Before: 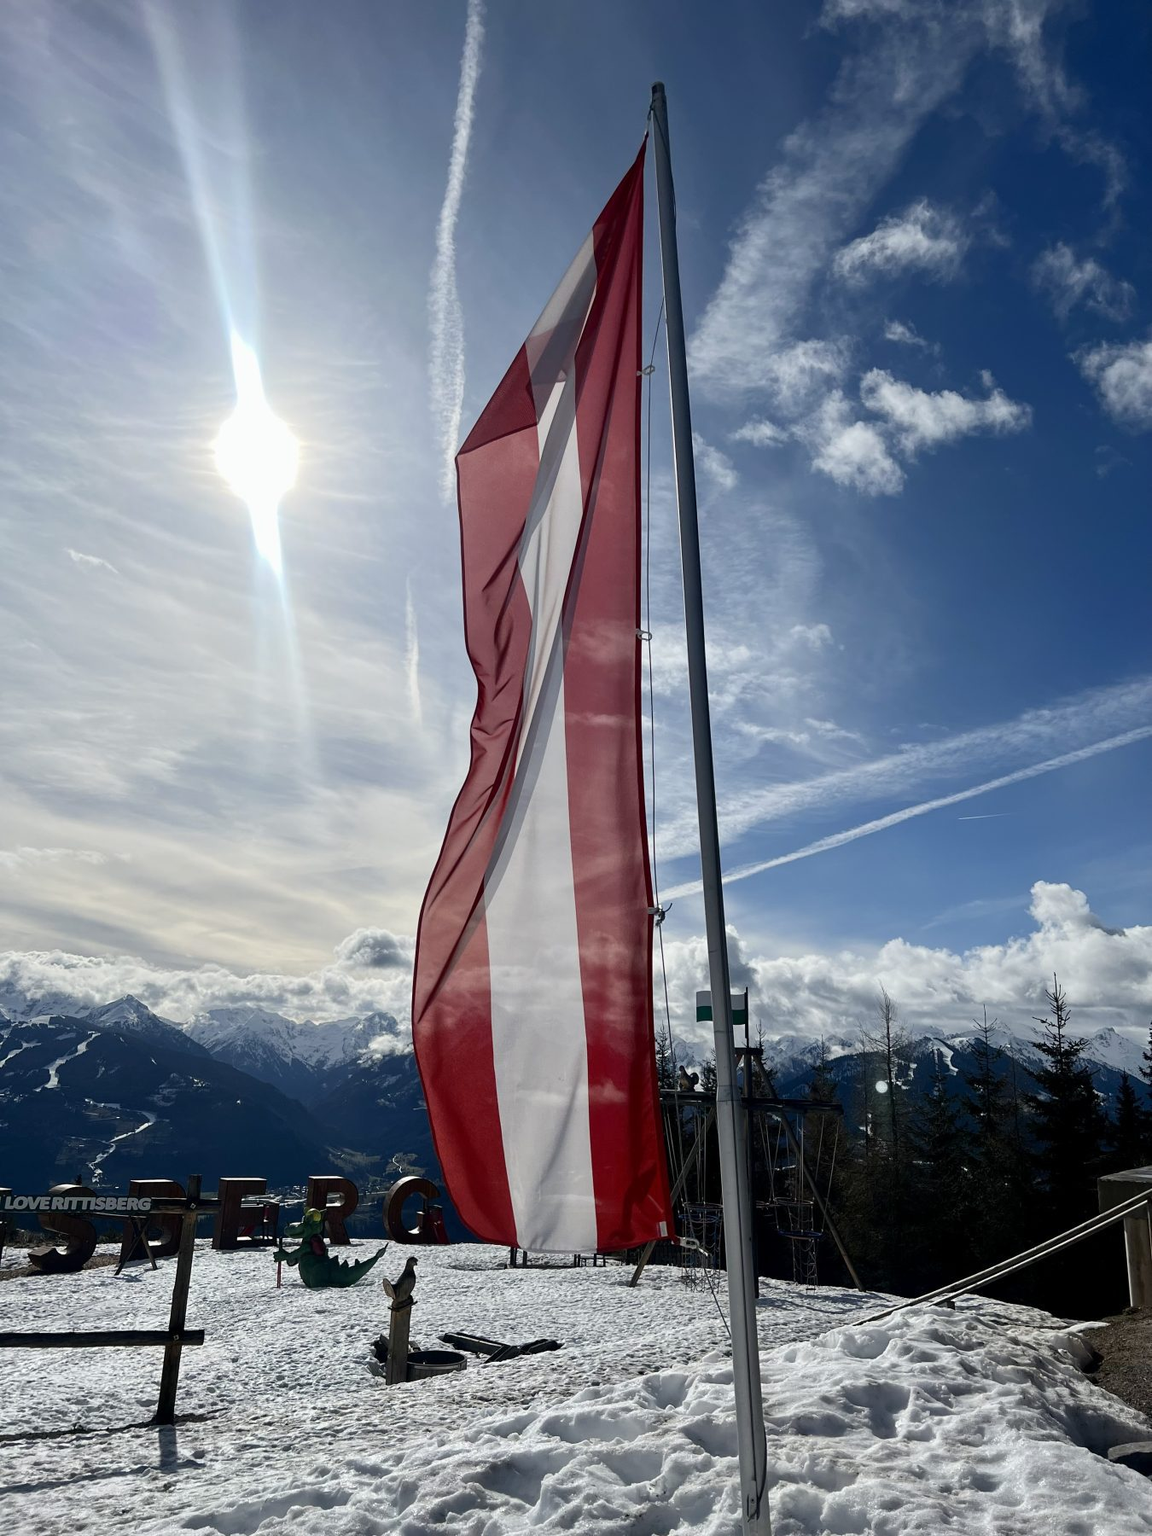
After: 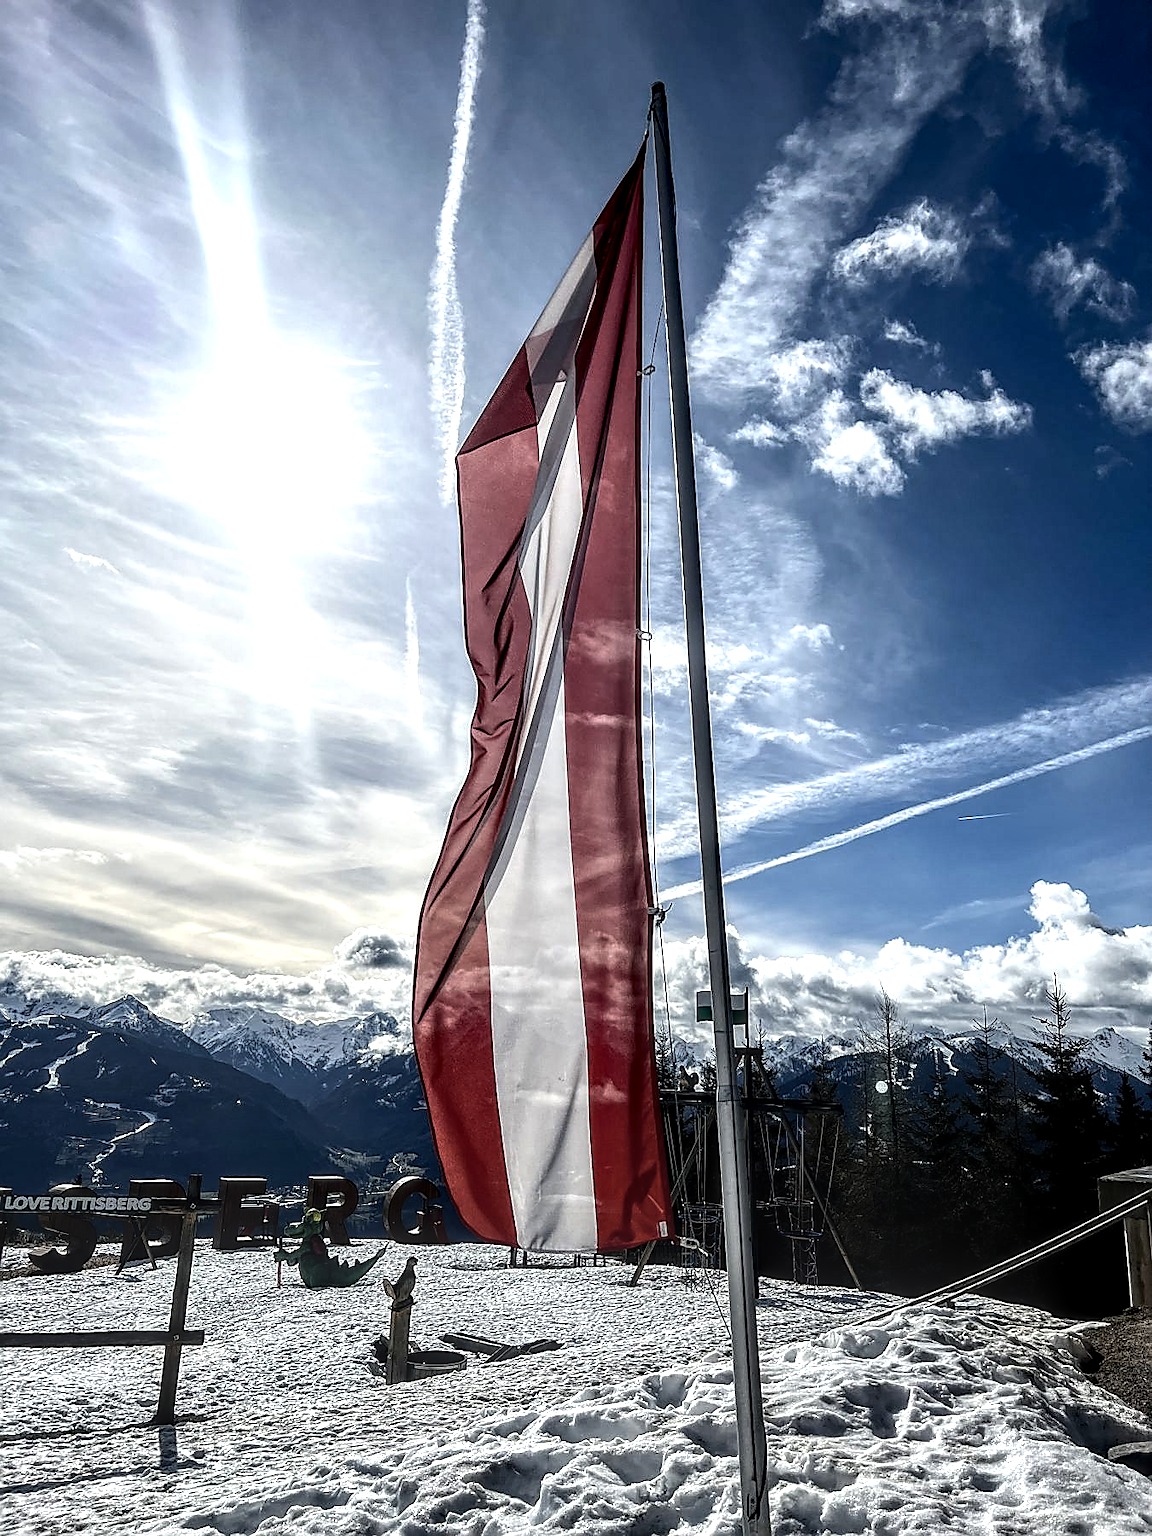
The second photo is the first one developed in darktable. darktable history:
local contrast: highlights 0%, shadows 0%, detail 182%
tone equalizer: -8 EV -0.75 EV, -7 EV -0.7 EV, -6 EV -0.6 EV, -5 EV -0.4 EV, -3 EV 0.4 EV, -2 EV 0.6 EV, -1 EV 0.7 EV, +0 EV 0.75 EV, edges refinement/feathering 500, mask exposure compensation -1.57 EV, preserve details no
sharpen: radius 1.4, amount 1.25, threshold 0.7
